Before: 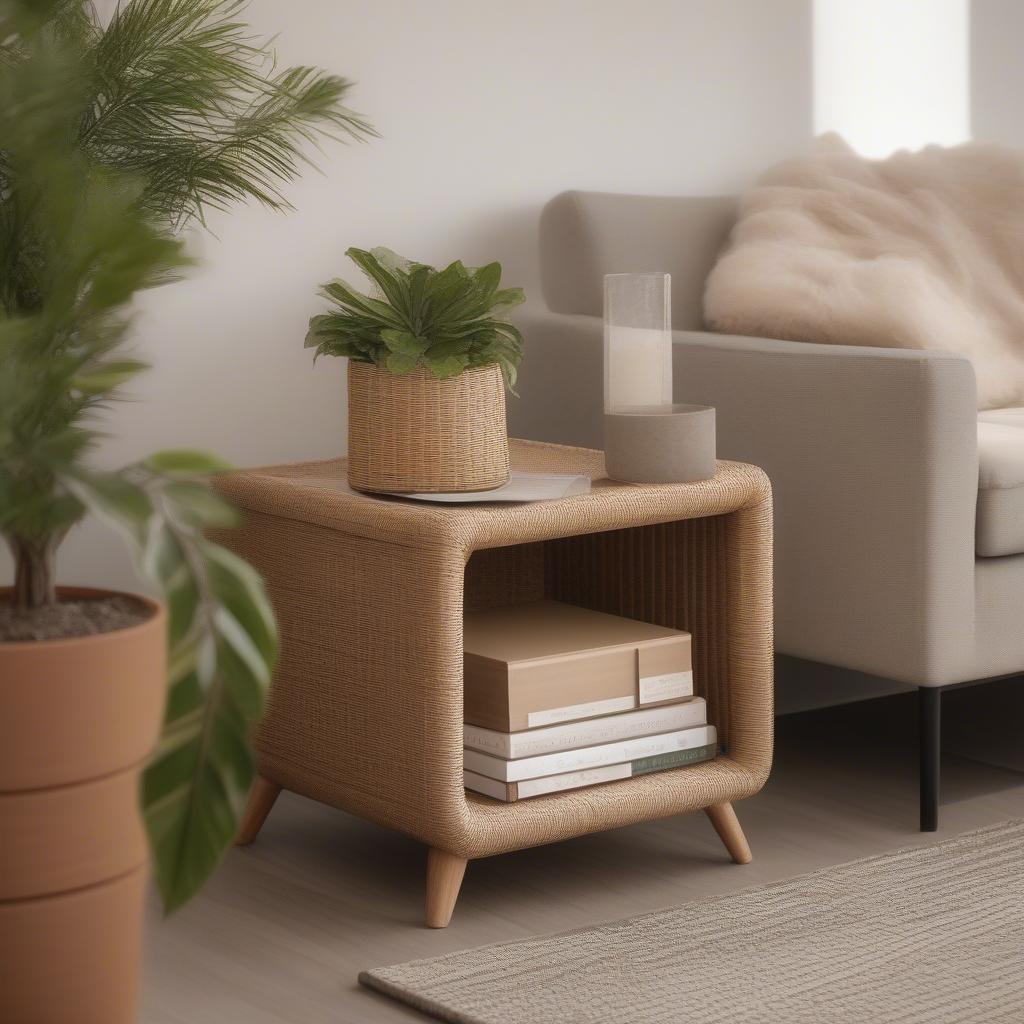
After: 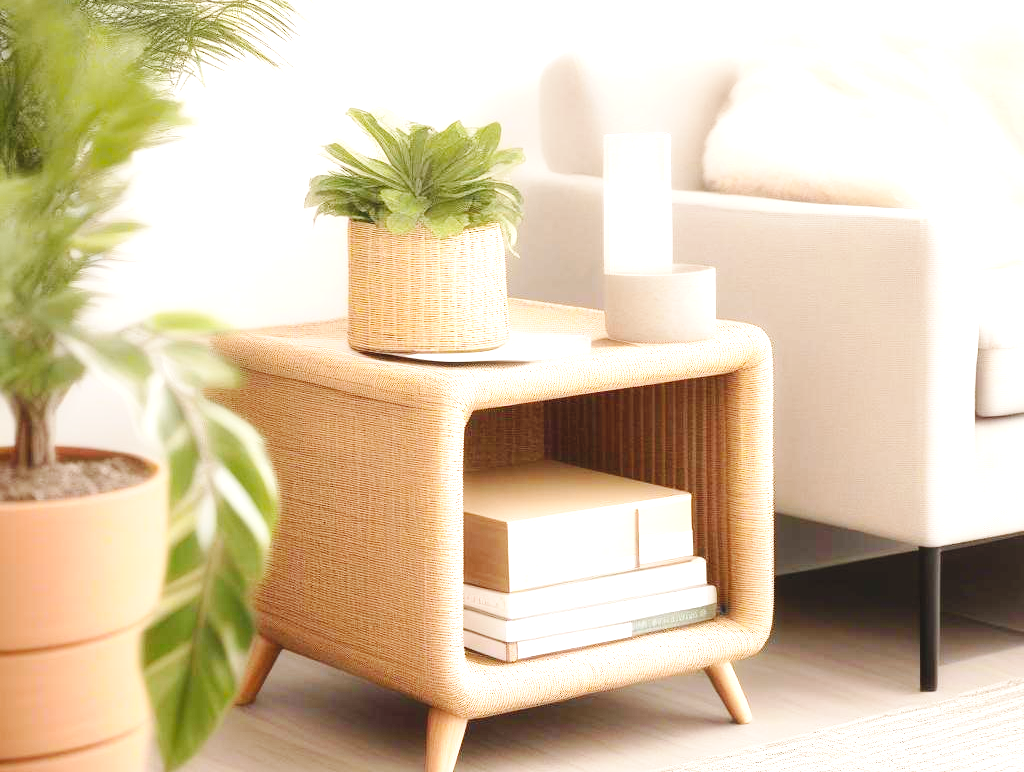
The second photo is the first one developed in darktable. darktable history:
exposure: black level correction 0, exposure 1.944 EV, compensate highlight preservation false
base curve: curves: ch0 [(0, 0) (0.036, 0.025) (0.121, 0.166) (0.206, 0.329) (0.605, 0.79) (1, 1)], preserve colors none
crop: top 13.769%, bottom 10.782%
color correction: highlights b* 0.056, saturation 0.979
